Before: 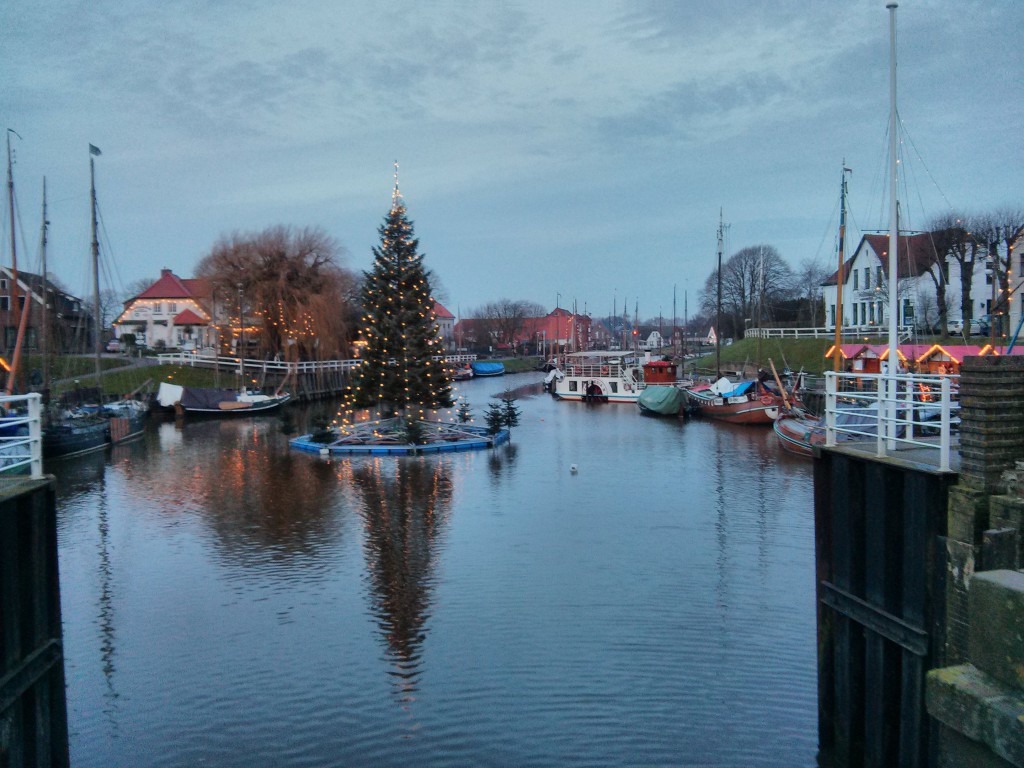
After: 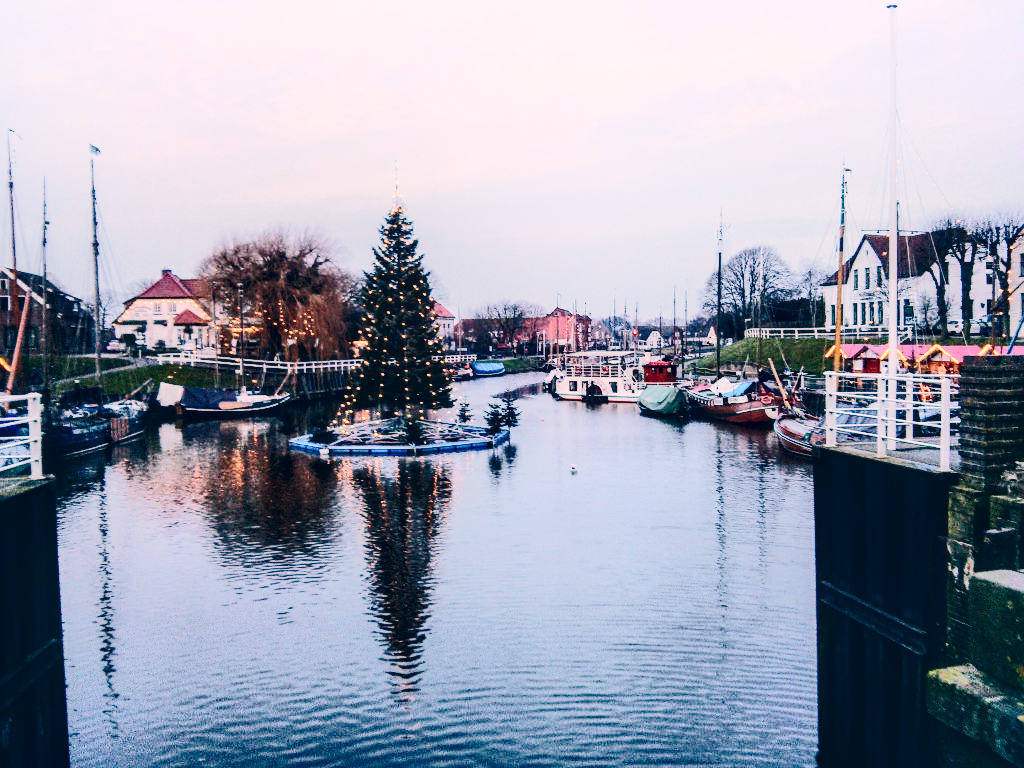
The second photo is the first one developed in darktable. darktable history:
base curve: curves: ch0 [(0, 0) (0.032, 0.037) (0.105, 0.228) (0.435, 0.76) (0.856, 0.983) (1, 1)], preserve colors none
local contrast: detail 130%
sharpen: amount 0.215
shadows and highlights: shadows -40.94, highlights 63.58, soften with gaussian
tone equalizer: smoothing diameter 24.92%, edges refinement/feathering 14.08, preserve details guided filter
color correction: highlights a* 13.72, highlights b* 6, shadows a* -5.88, shadows b* -15.29, saturation 0.86
tone curve: curves: ch0 [(0, 0) (0.003, 0.002) (0.011, 0.004) (0.025, 0.005) (0.044, 0.009) (0.069, 0.013) (0.1, 0.017) (0.136, 0.036) (0.177, 0.066) (0.224, 0.102) (0.277, 0.143) (0.335, 0.197) (0.399, 0.268) (0.468, 0.389) (0.543, 0.549) (0.623, 0.714) (0.709, 0.801) (0.801, 0.854) (0.898, 0.9) (1, 1)], color space Lab, independent channels, preserve colors none
